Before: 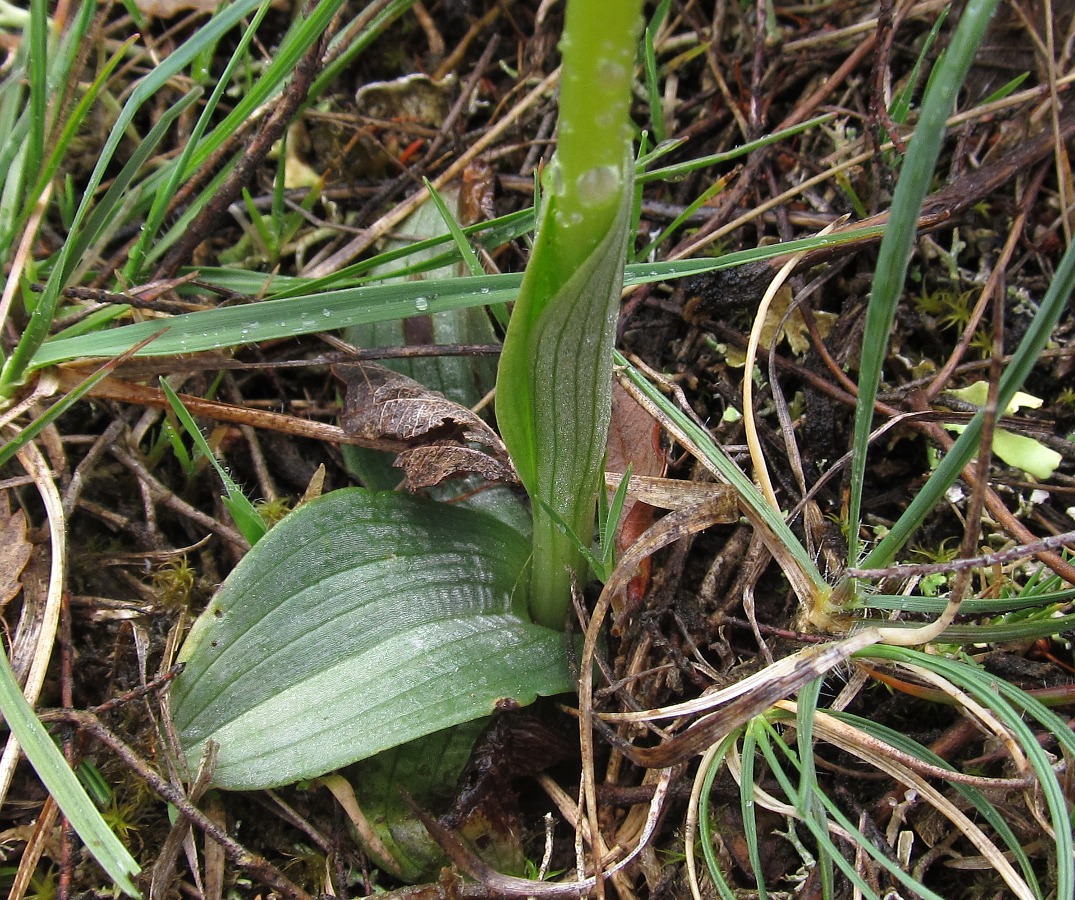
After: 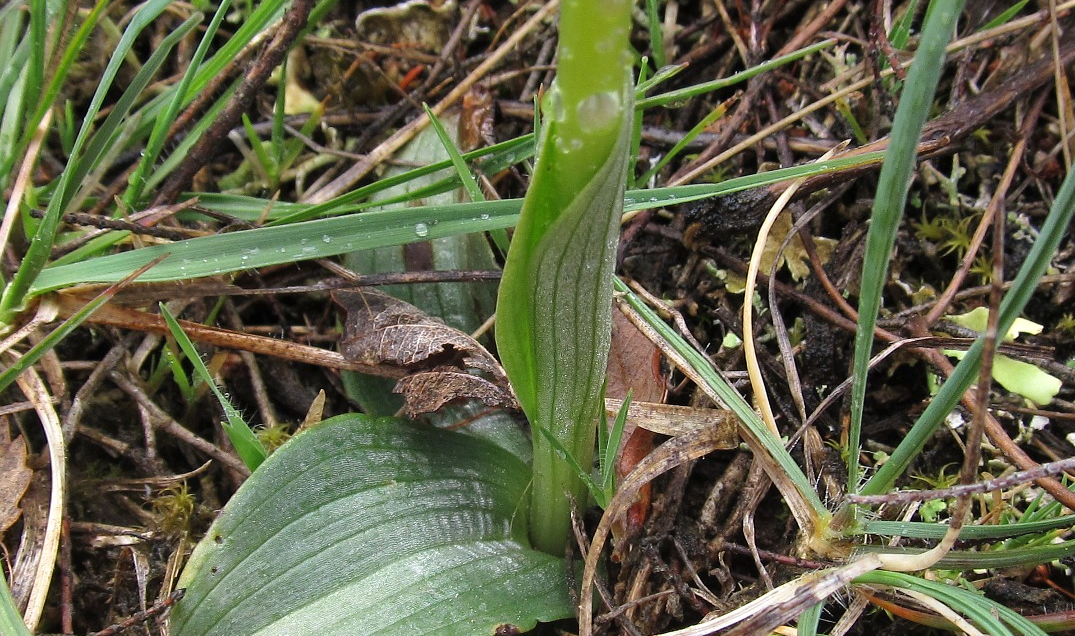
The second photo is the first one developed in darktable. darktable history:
crop and rotate: top 8.293%, bottom 20.996%
shadows and highlights: white point adjustment 0.05, highlights color adjustment 55.9%, soften with gaussian
